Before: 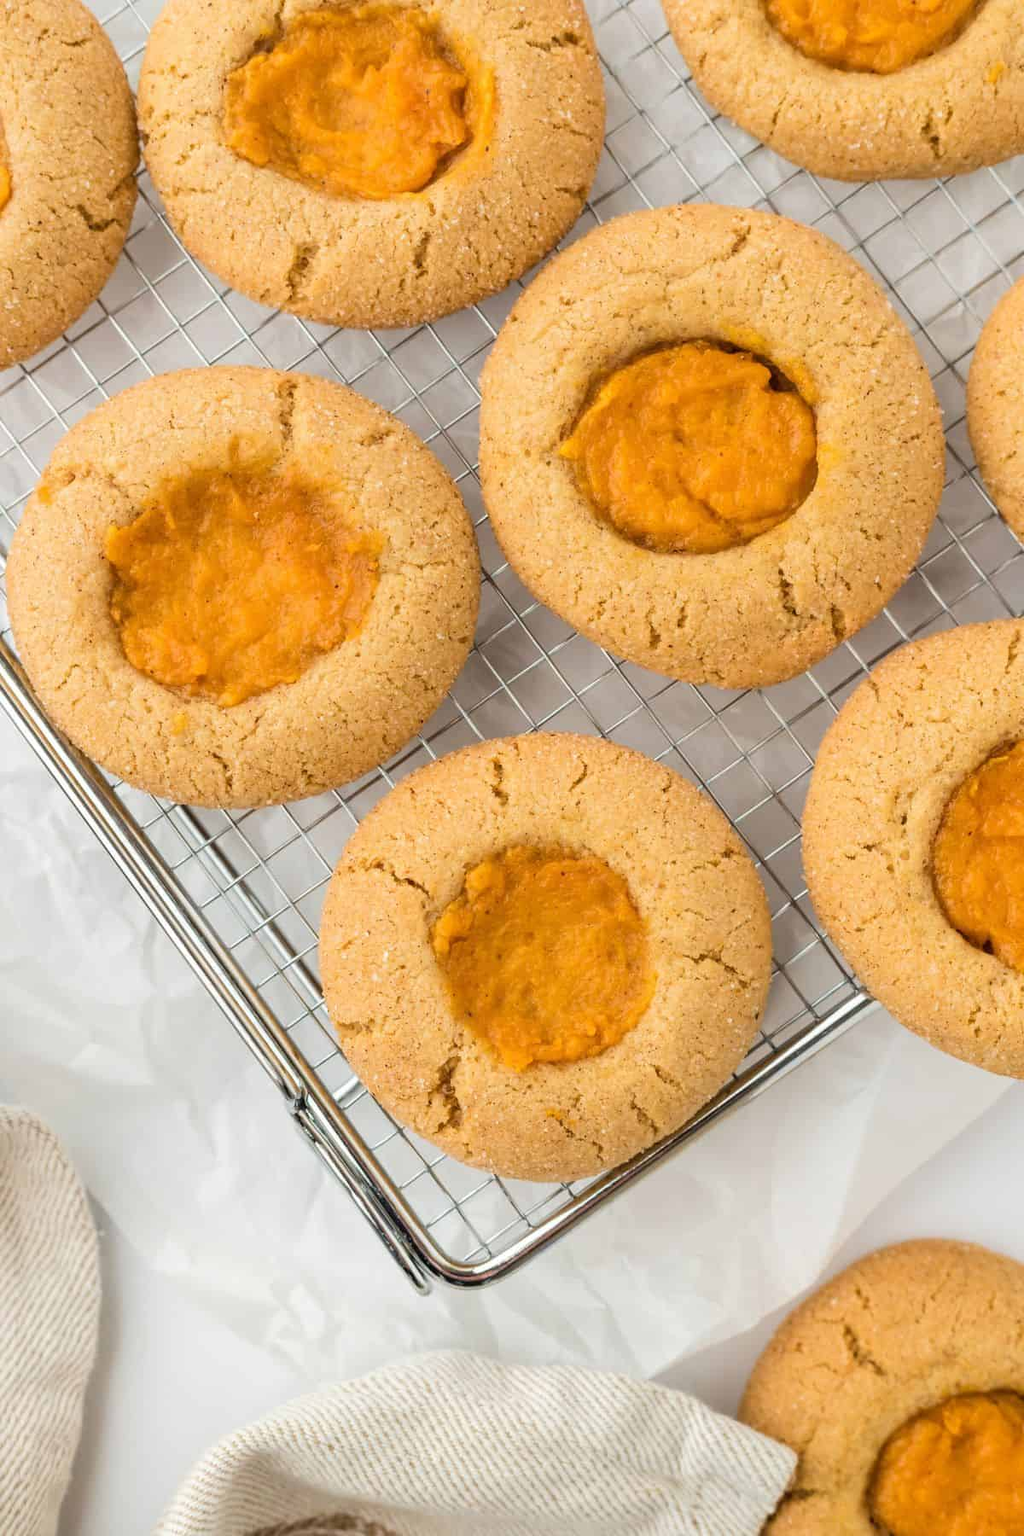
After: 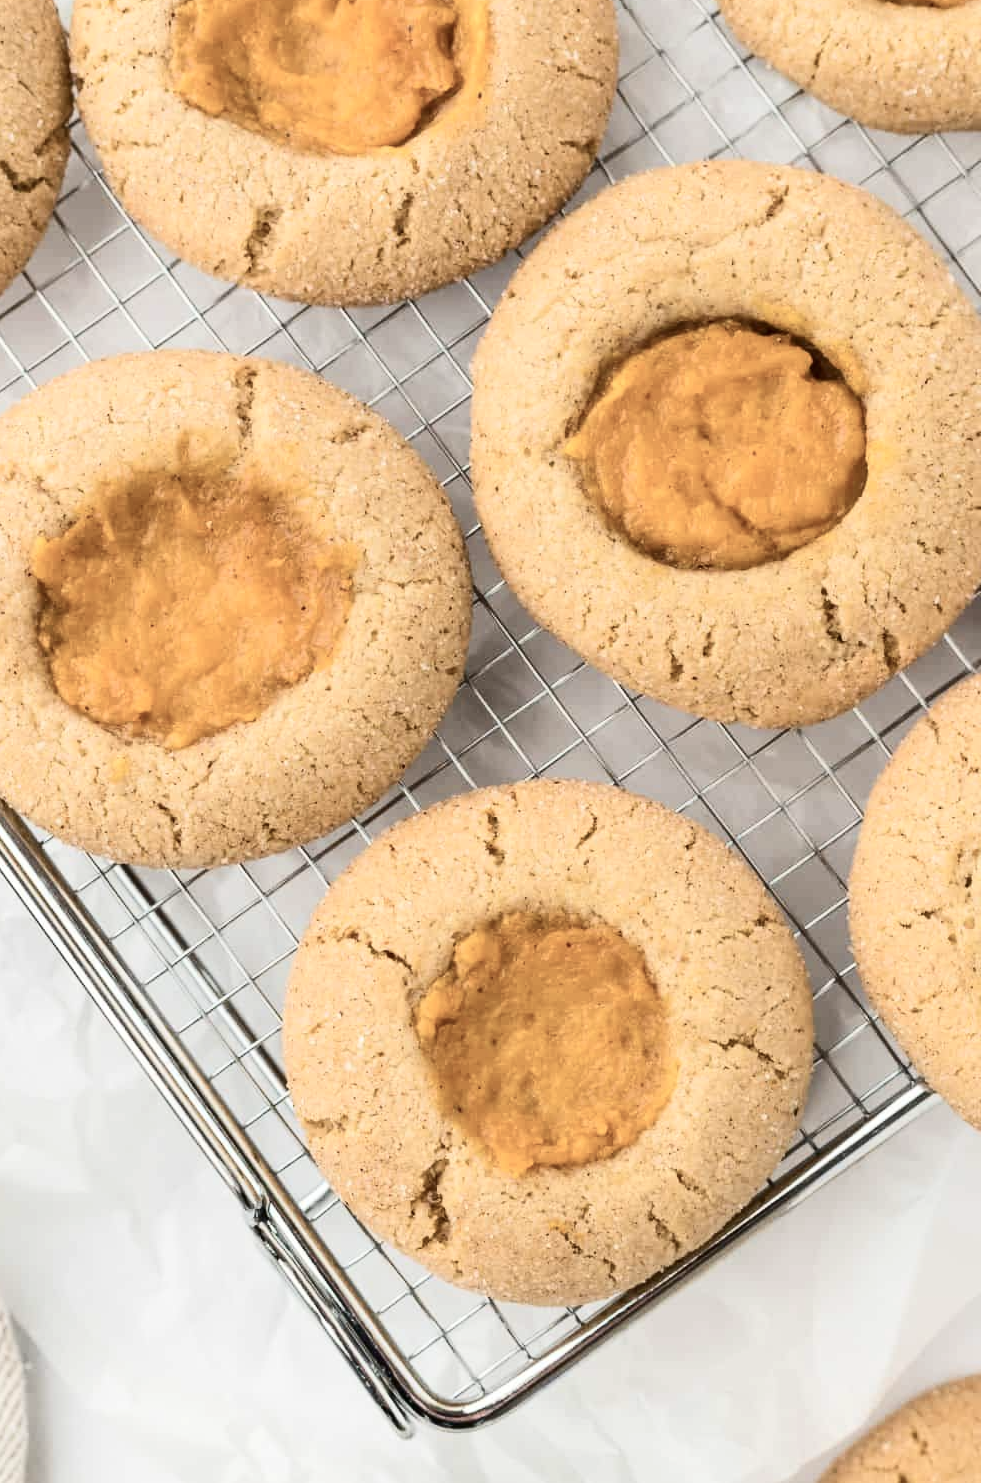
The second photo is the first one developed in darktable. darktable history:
crop and rotate: left 7.63%, top 4.391%, right 10.566%, bottom 13.211%
contrast brightness saturation: contrast 0.246, saturation -0.32
